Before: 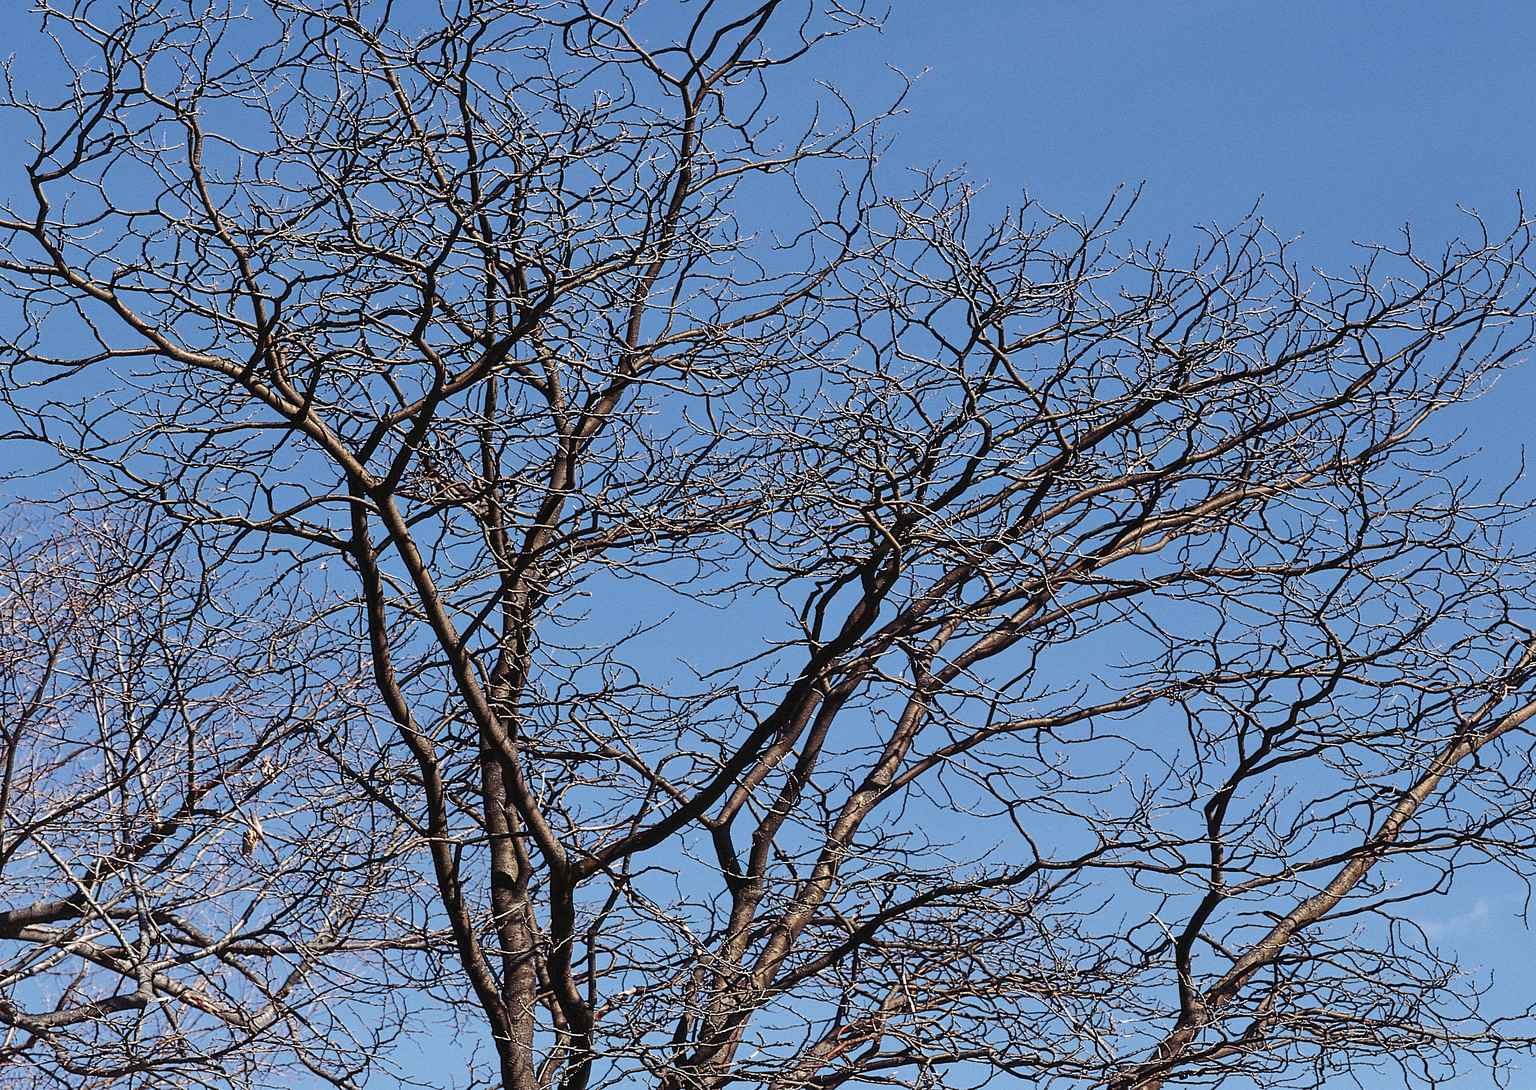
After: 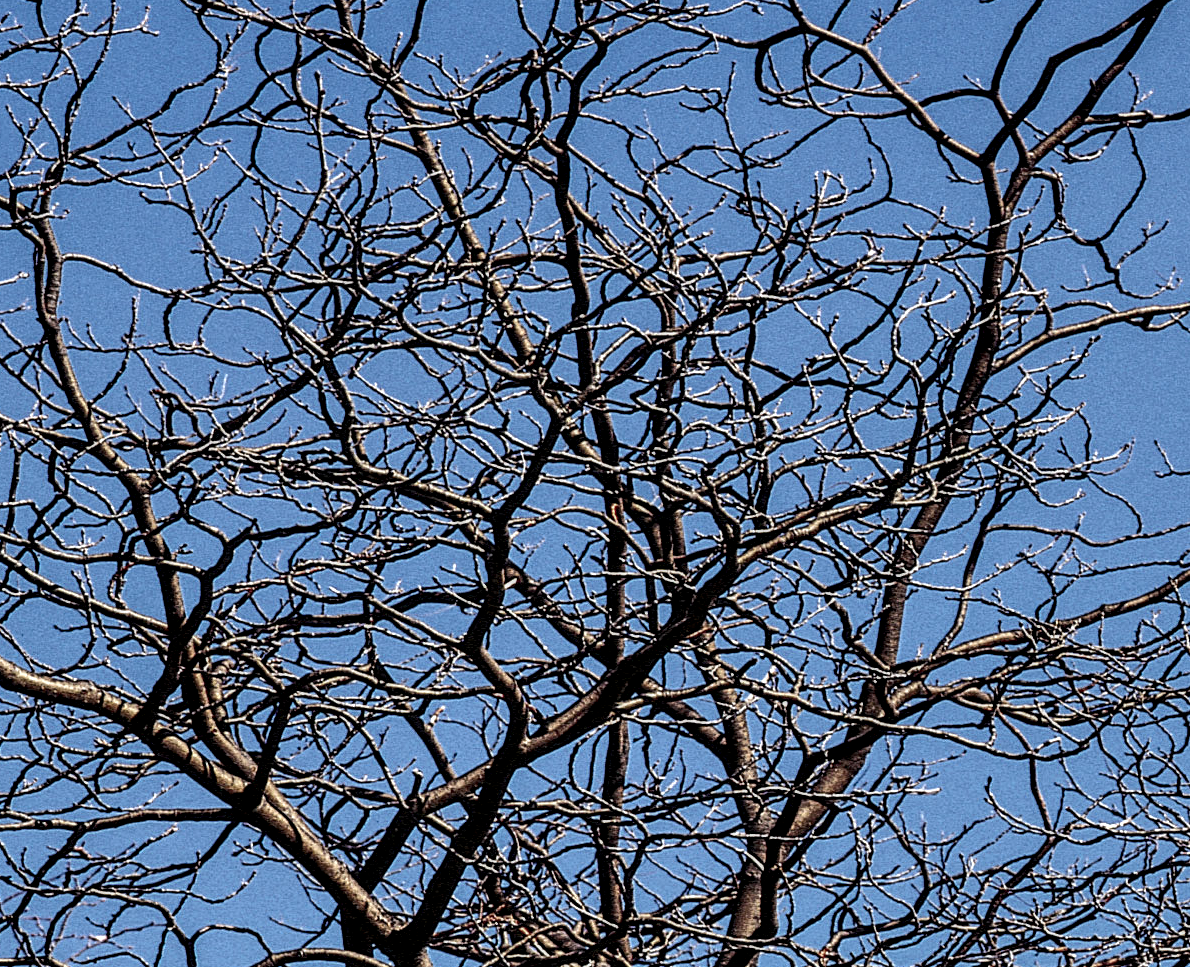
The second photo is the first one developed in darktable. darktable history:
local contrast: highlights 19%, detail 185%
crop and rotate: left 11.106%, top 0.106%, right 48.523%, bottom 53.686%
